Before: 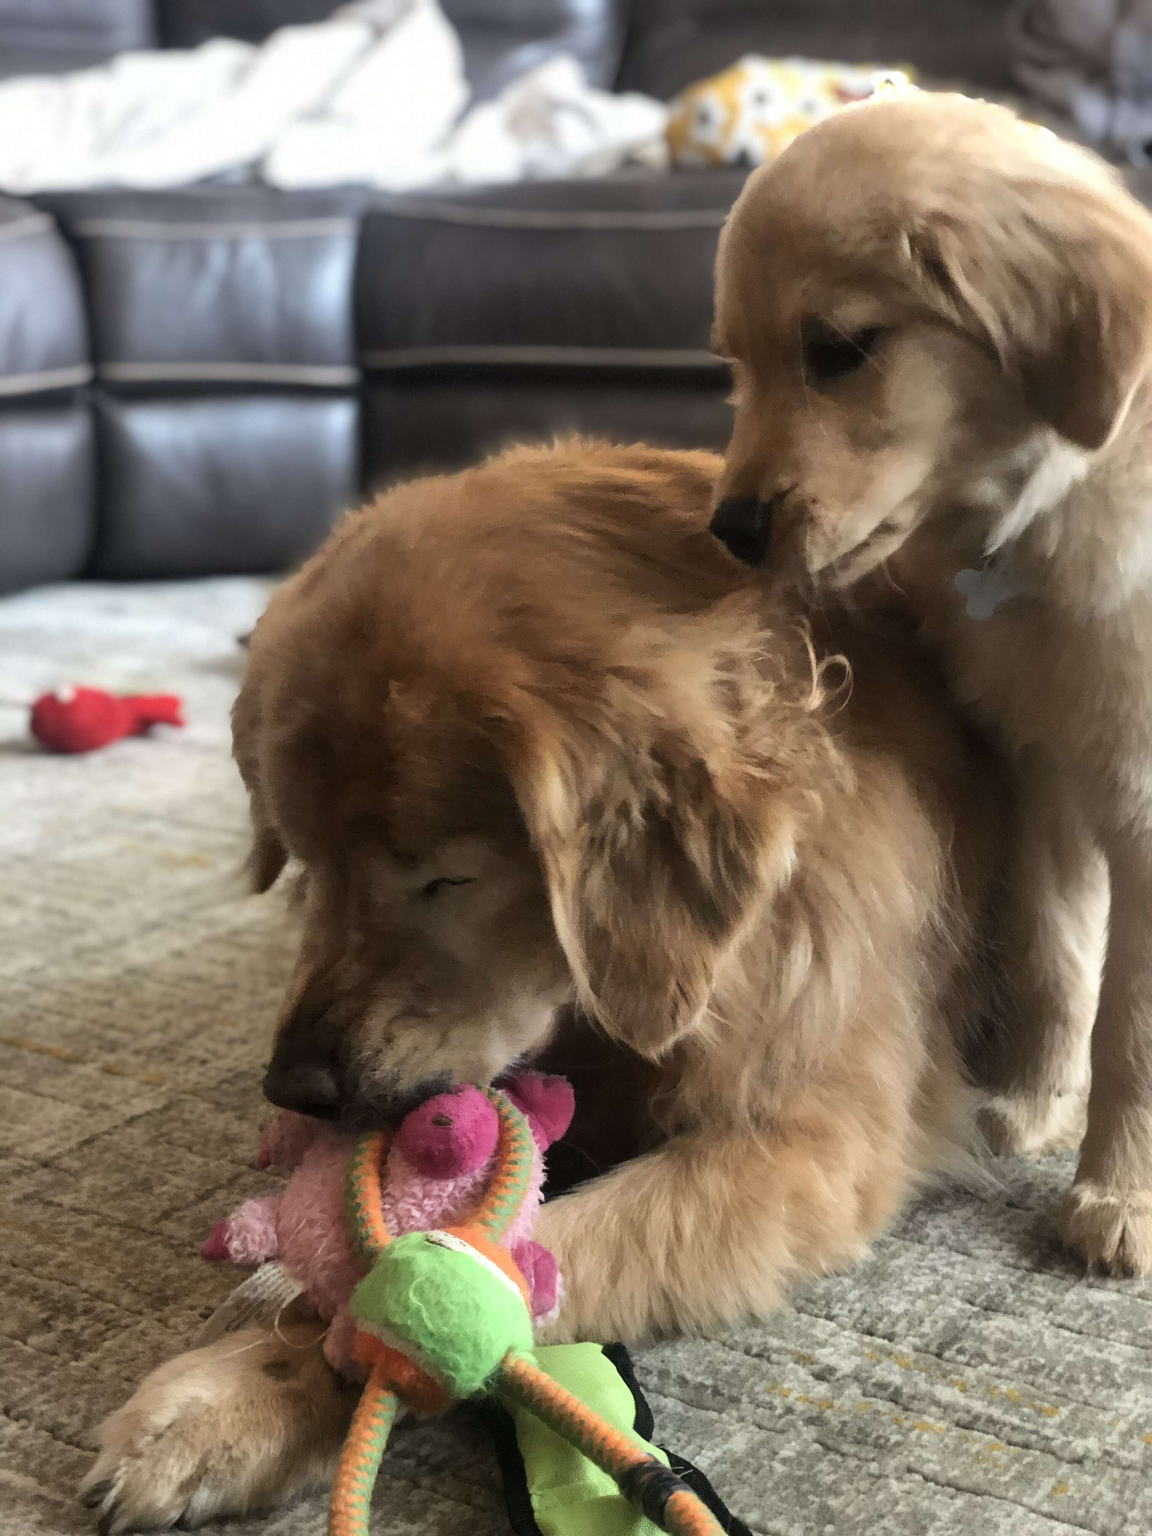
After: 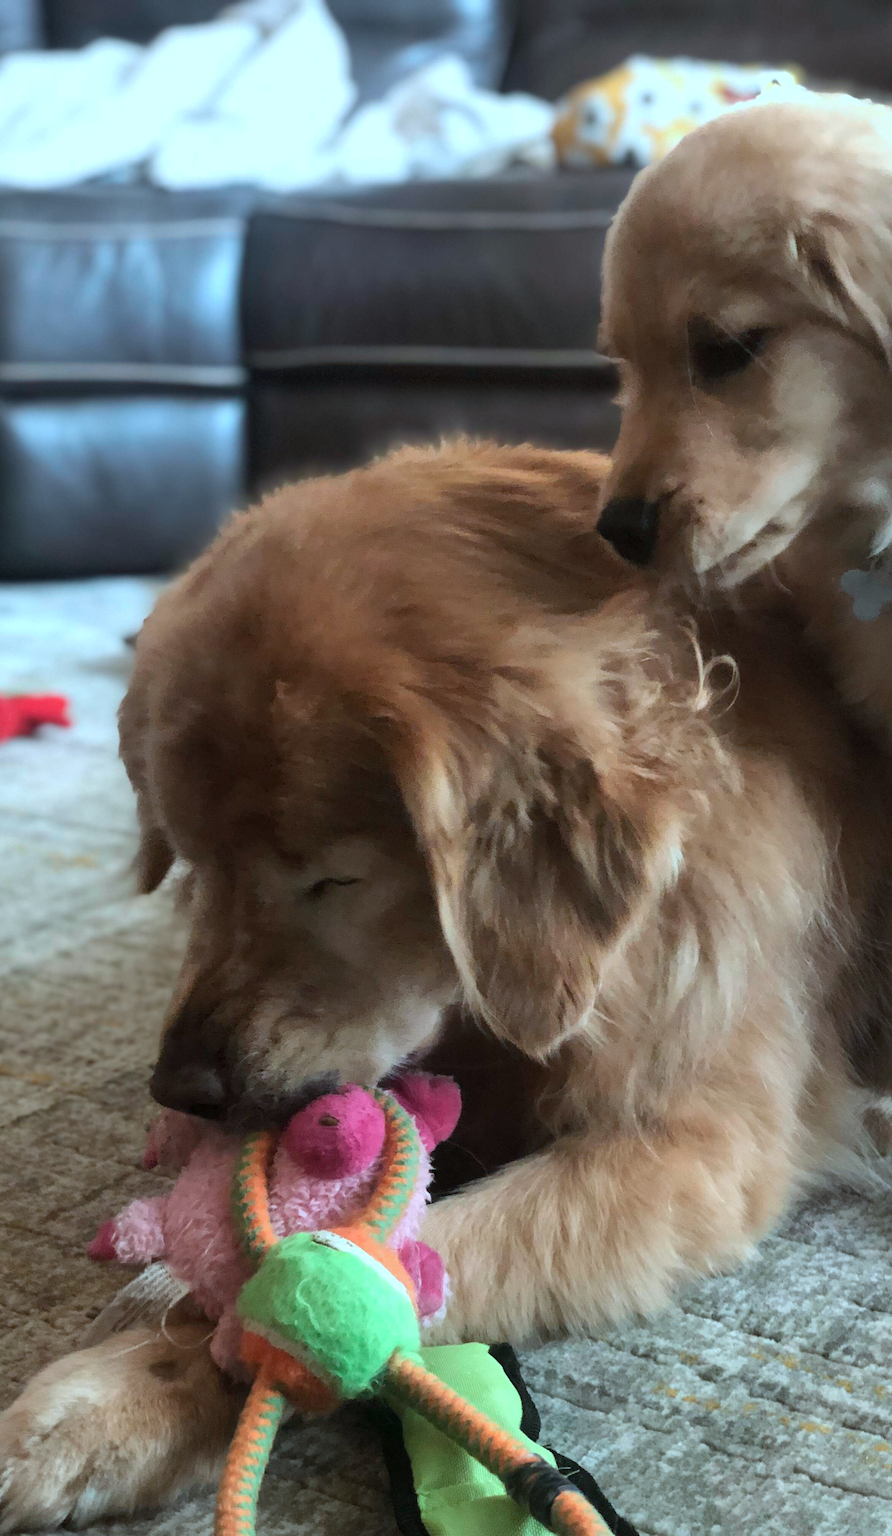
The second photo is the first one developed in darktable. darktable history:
color correction: highlights a* -10.69, highlights b* -19.19
crop: left 9.88%, right 12.664%
